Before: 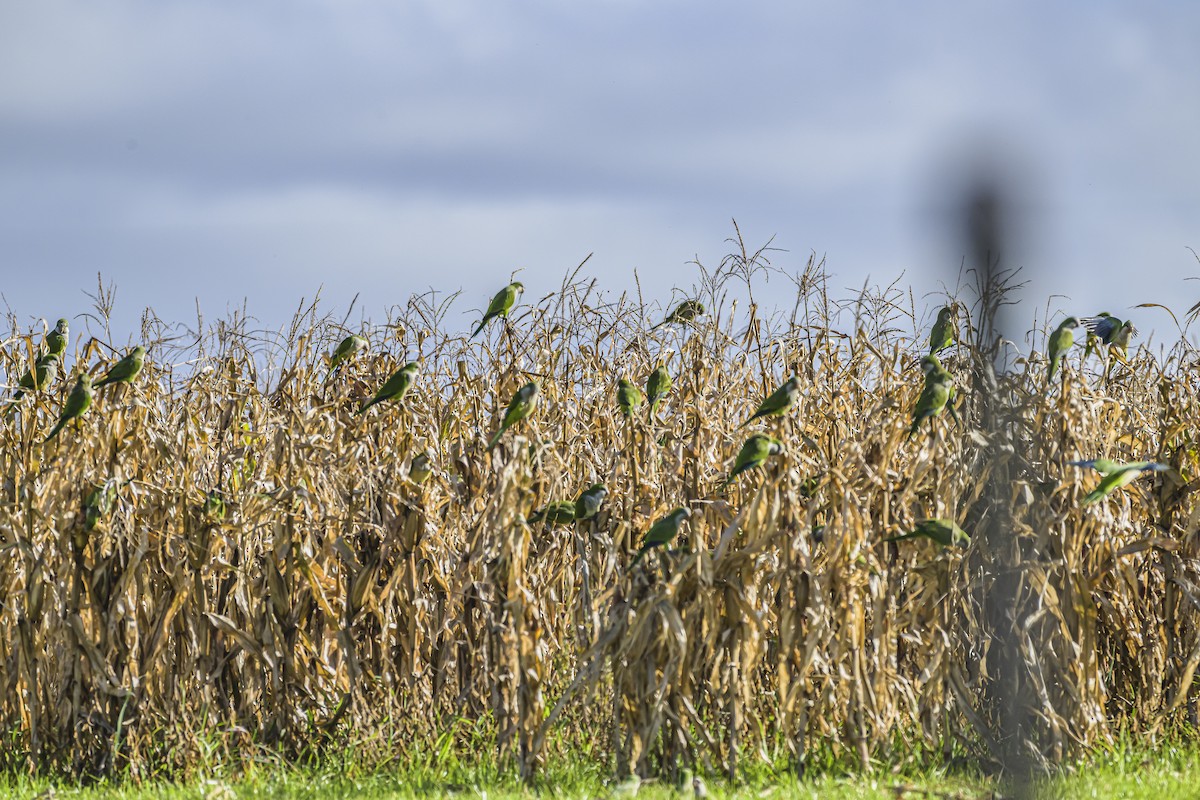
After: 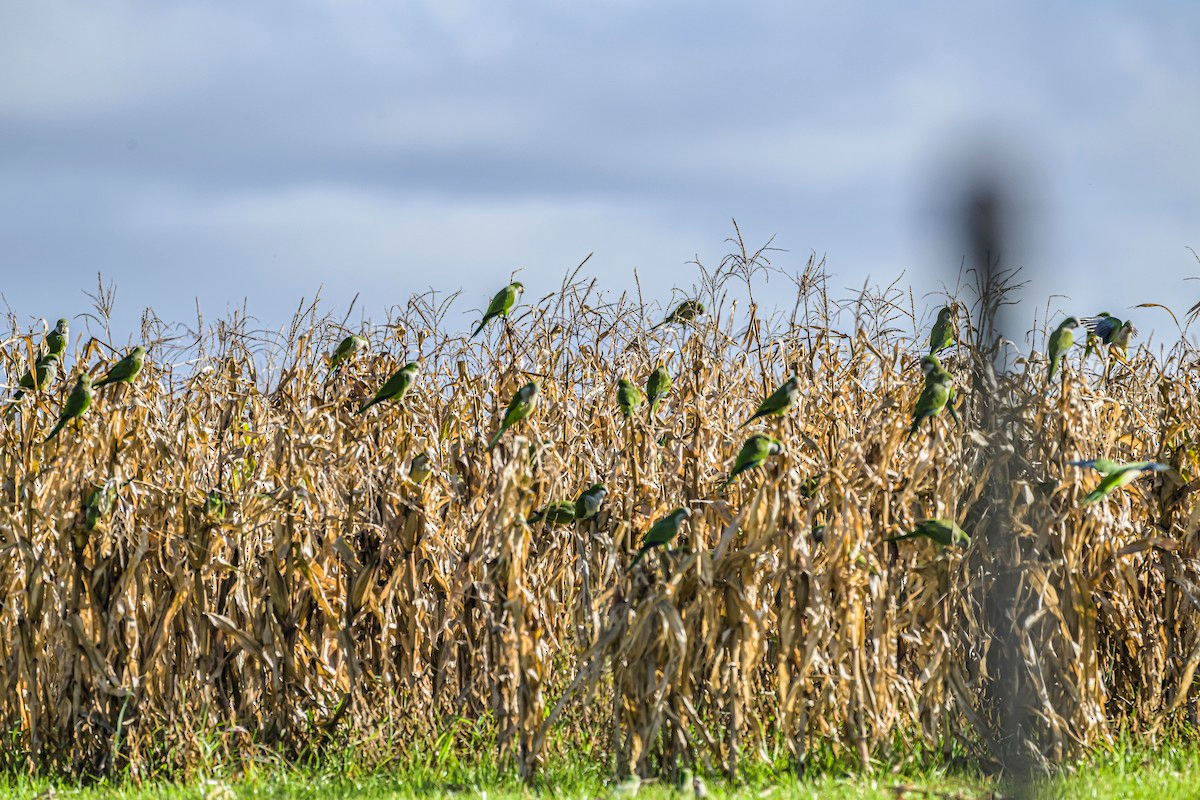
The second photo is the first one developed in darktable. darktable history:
levels: levels [0.031, 0.5, 0.969]
